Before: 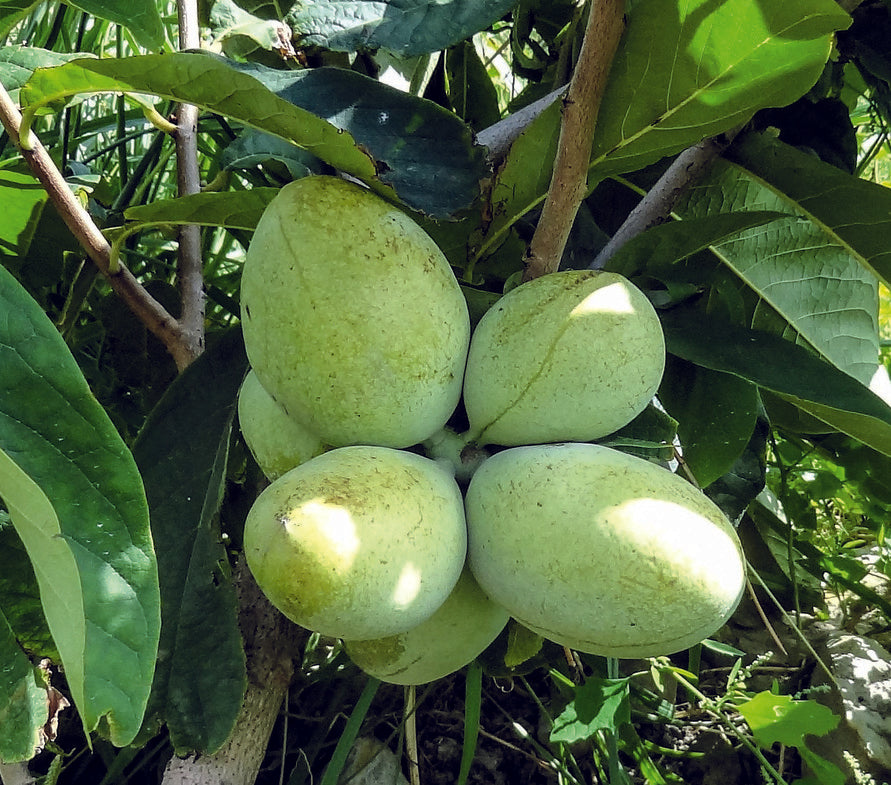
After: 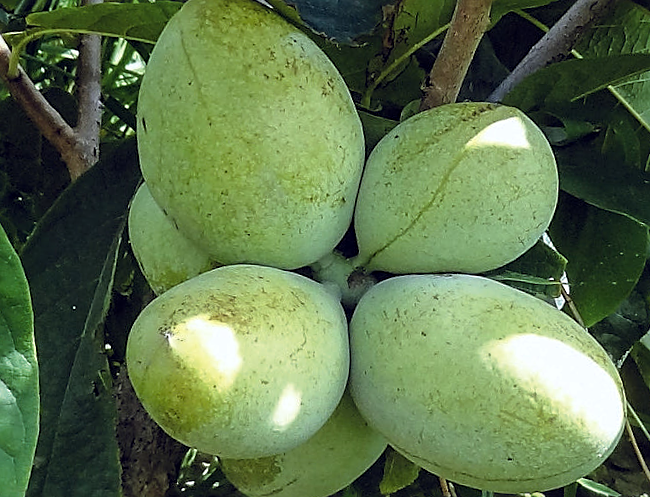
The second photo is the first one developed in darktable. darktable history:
white balance: red 0.98, blue 1.034
sharpen: on, module defaults
crop and rotate: angle -3.37°, left 9.79%, top 20.73%, right 12.42%, bottom 11.82%
